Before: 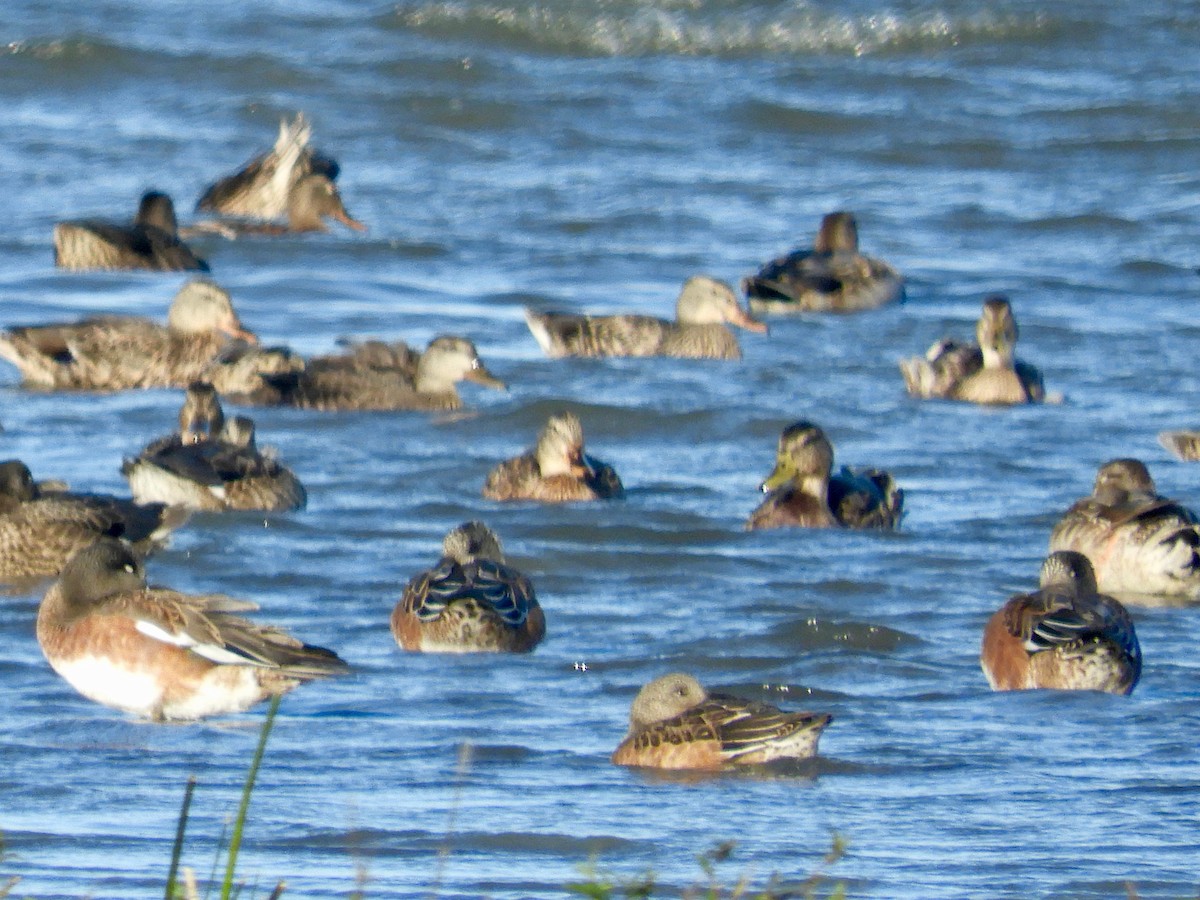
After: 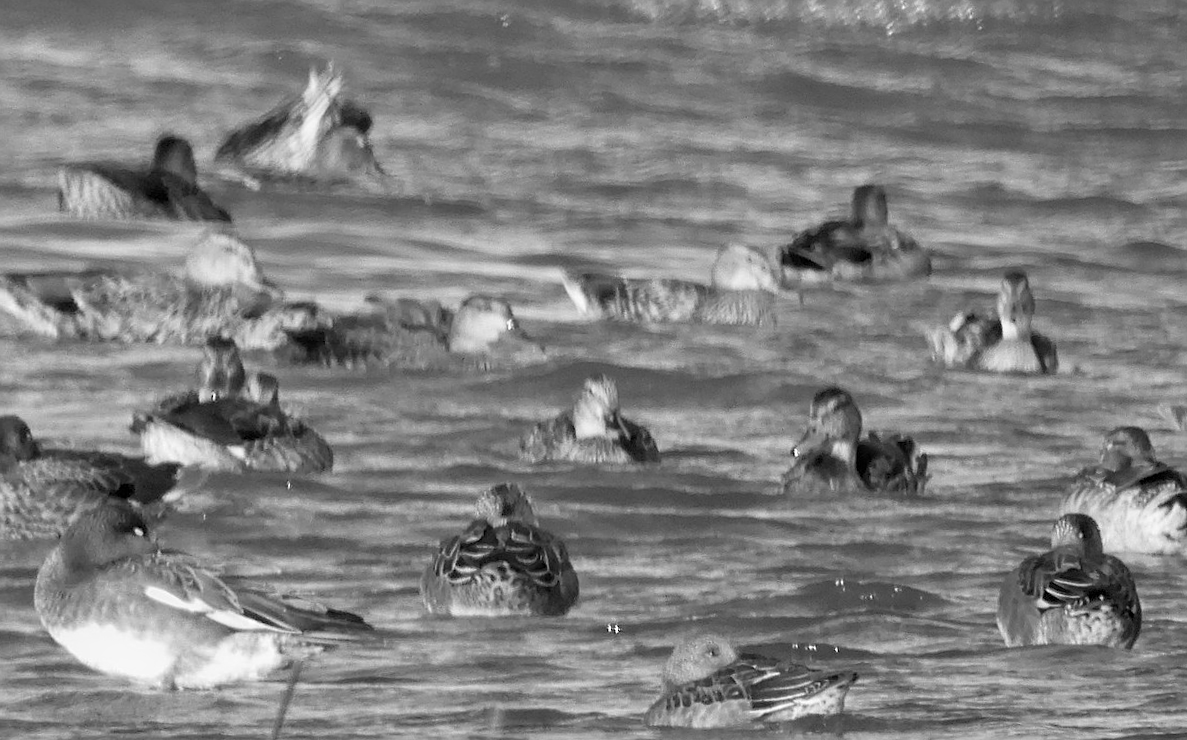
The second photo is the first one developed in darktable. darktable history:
sharpen: on, module defaults
crop and rotate: top 0%, bottom 11.49%
rotate and perspective: rotation 0.679°, lens shift (horizontal) 0.136, crop left 0.009, crop right 0.991, crop top 0.078, crop bottom 0.95
monochrome: a -11.7, b 1.62, size 0.5, highlights 0.38
